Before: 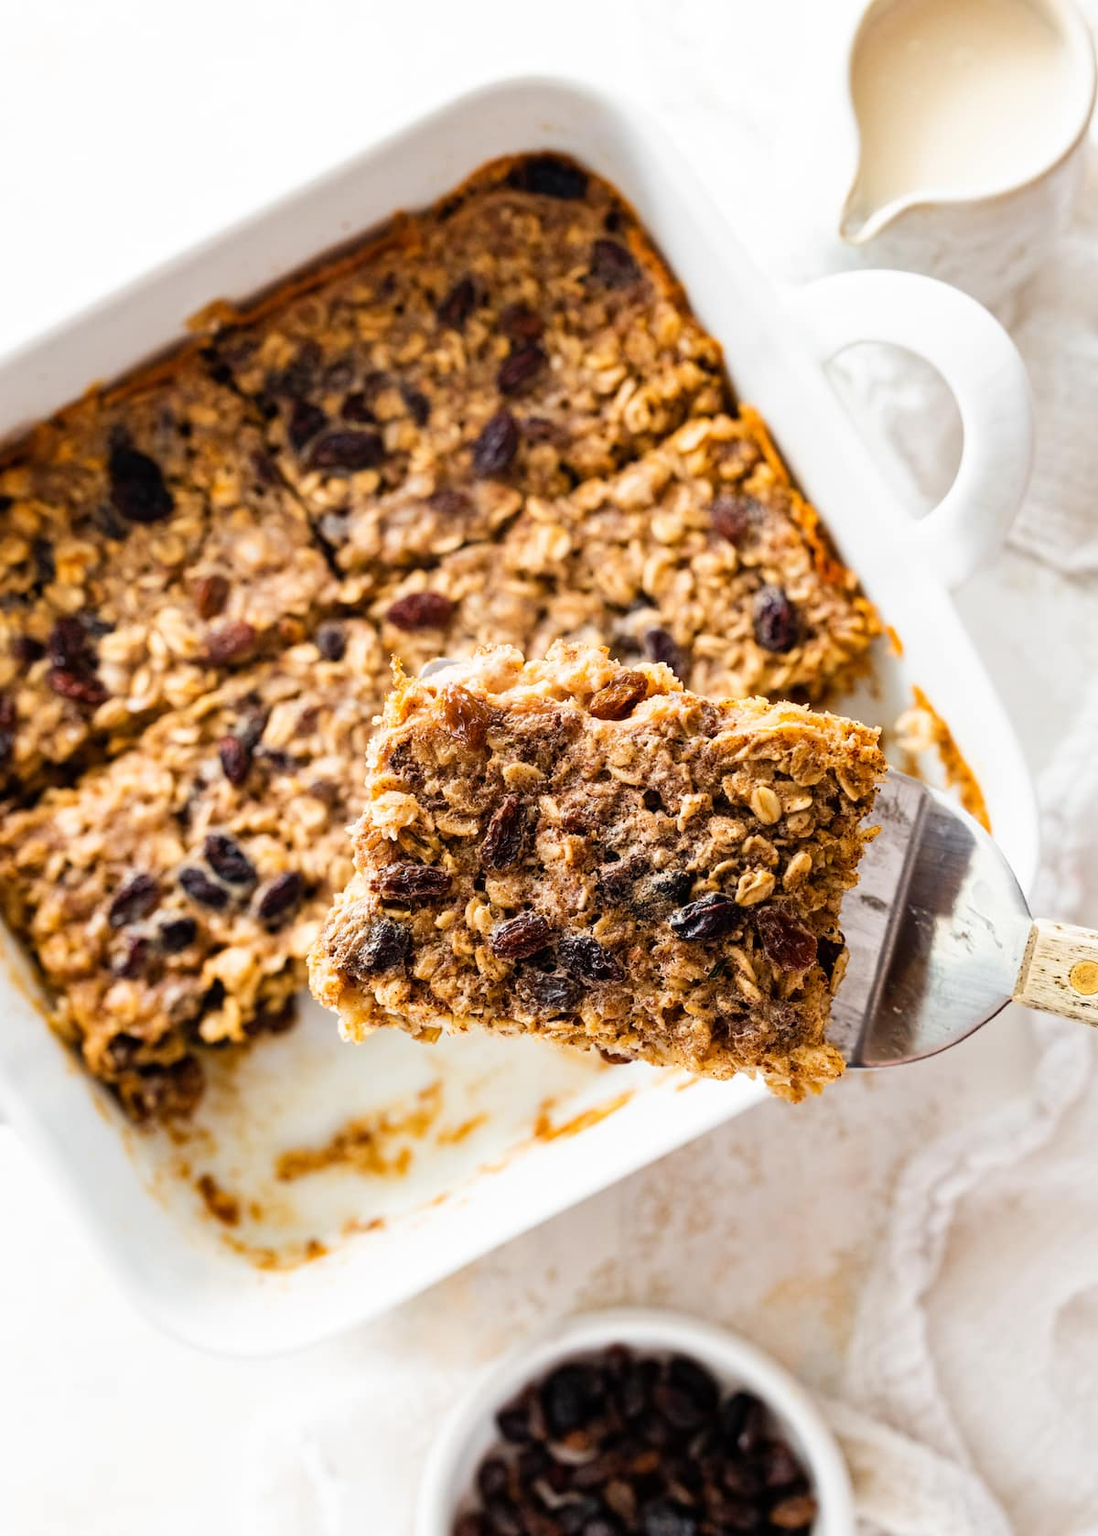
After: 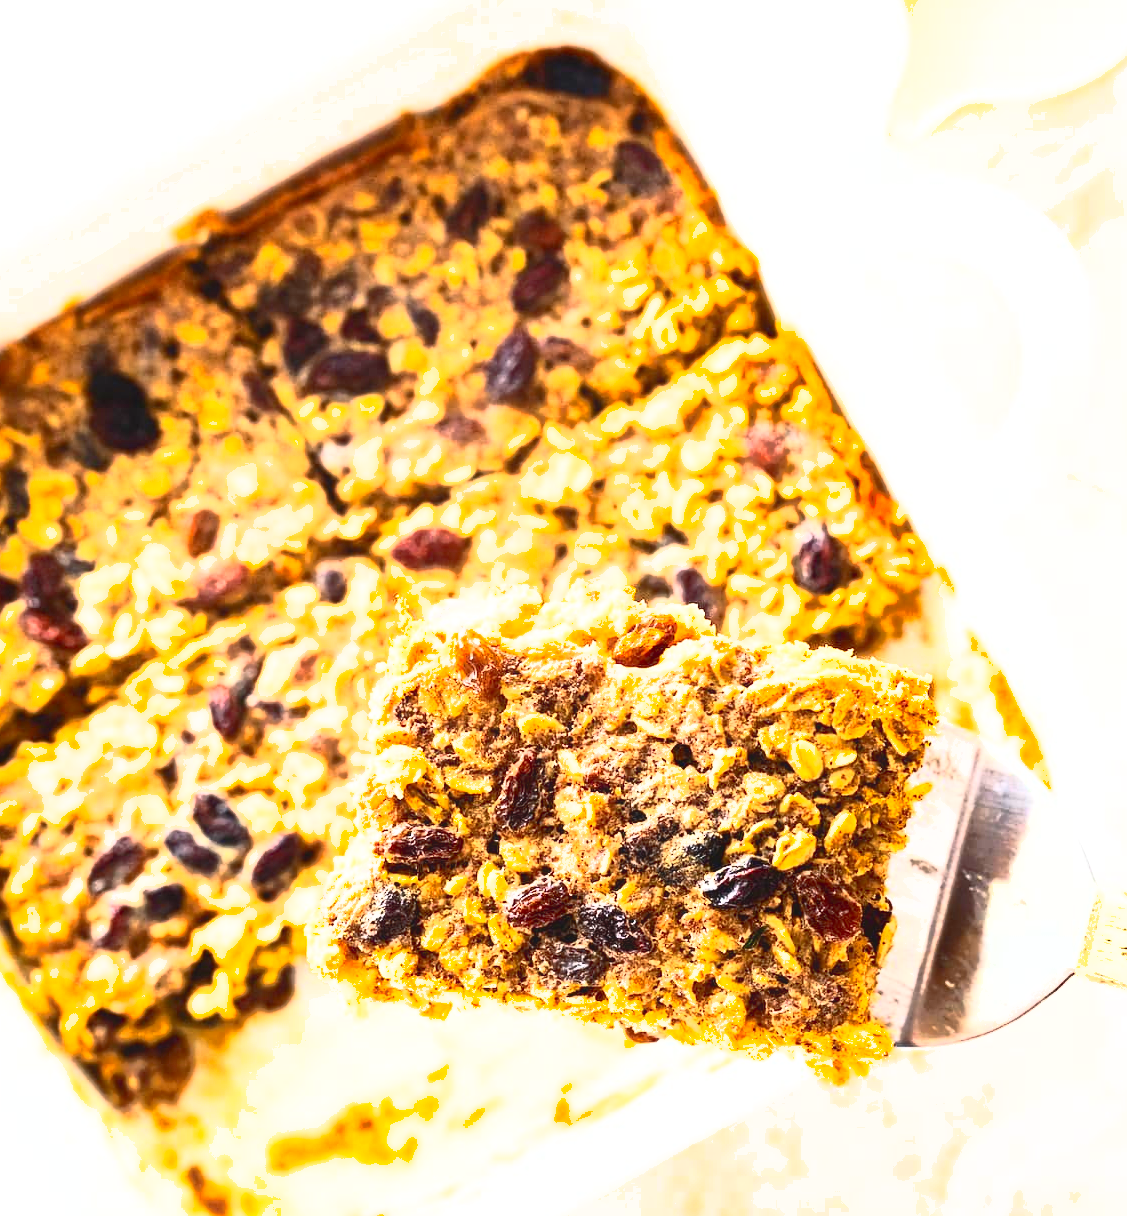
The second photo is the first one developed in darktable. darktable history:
contrast brightness saturation: contrast 0.631, brightness 0.352, saturation 0.141
contrast equalizer: octaves 7, y [[0.5, 0.488, 0.462, 0.461, 0.491, 0.5], [0.5 ×6], [0.5 ×6], [0 ×6], [0 ×6]]
shadows and highlights: on, module defaults
exposure: black level correction 0, exposure 1.001 EV, compensate highlight preservation false
crop: left 2.632%, top 7.152%, right 3.373%, bottom 20.258%
